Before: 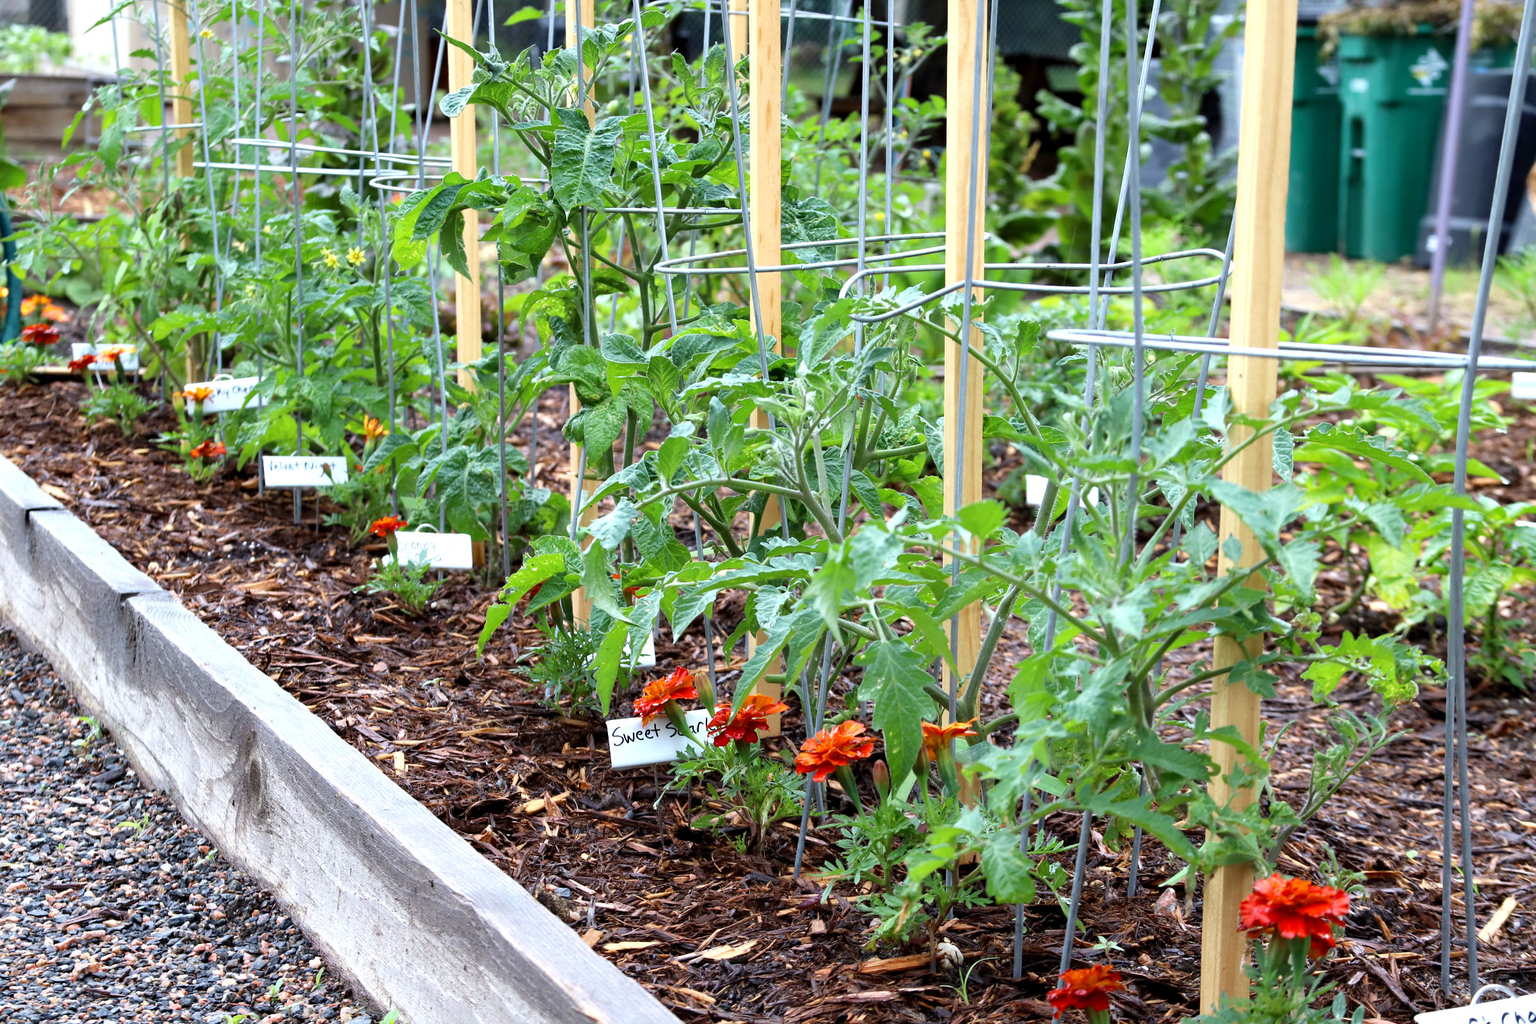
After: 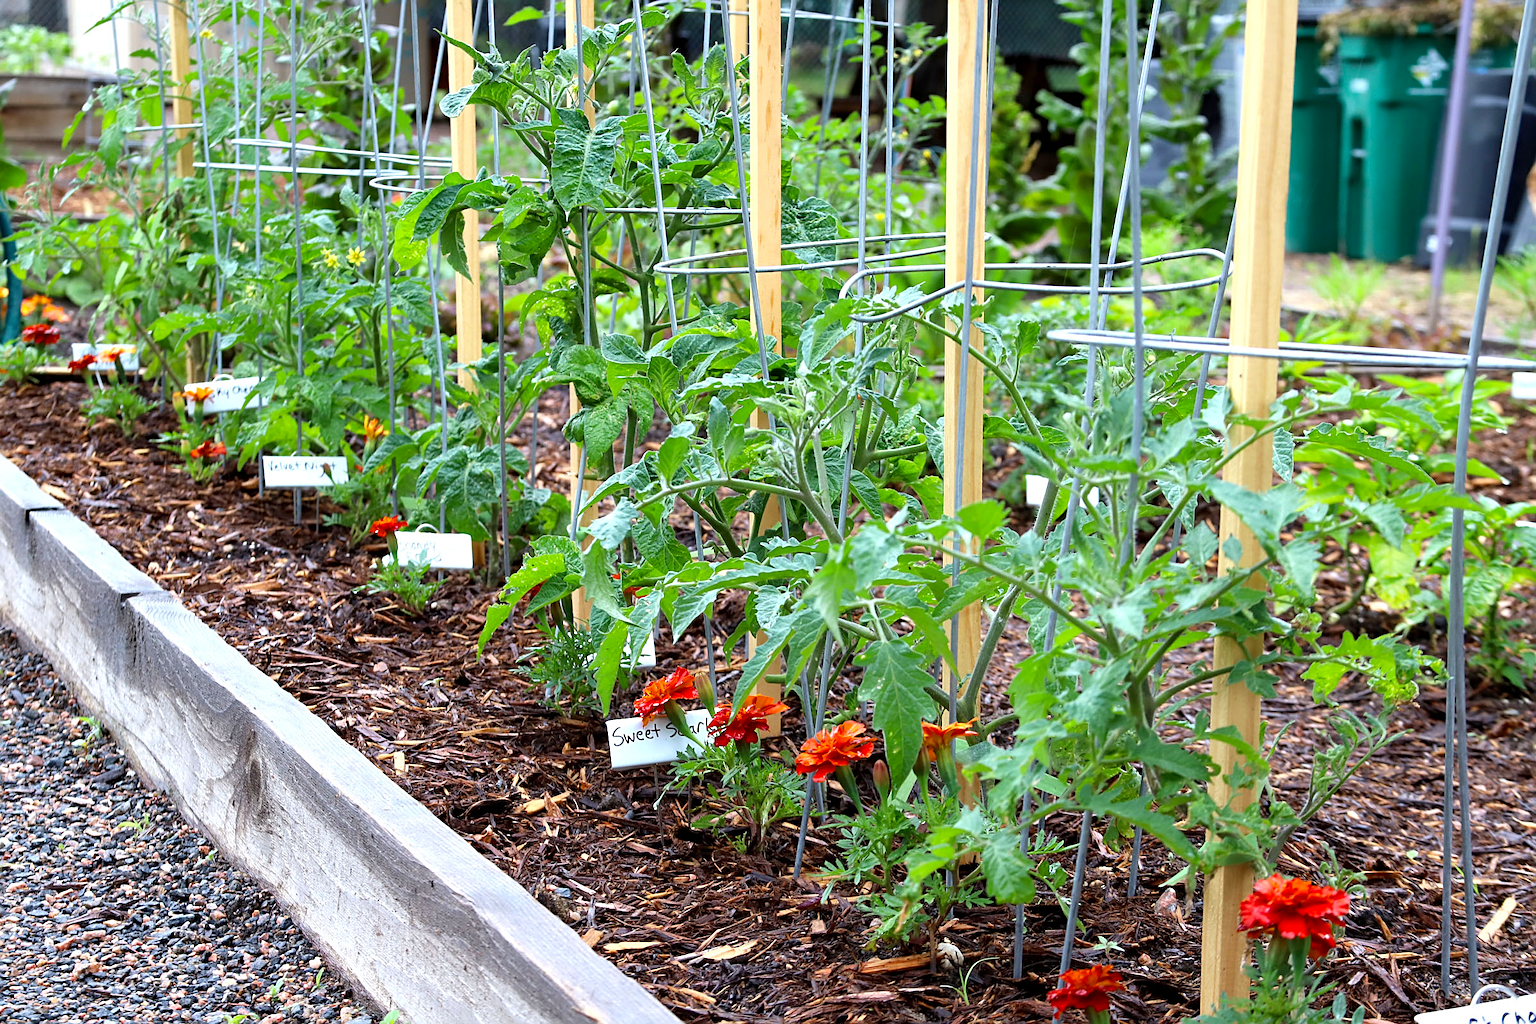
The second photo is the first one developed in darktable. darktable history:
contrast brightness saturation: saturation 0.13
sharpen: on, module defaults
